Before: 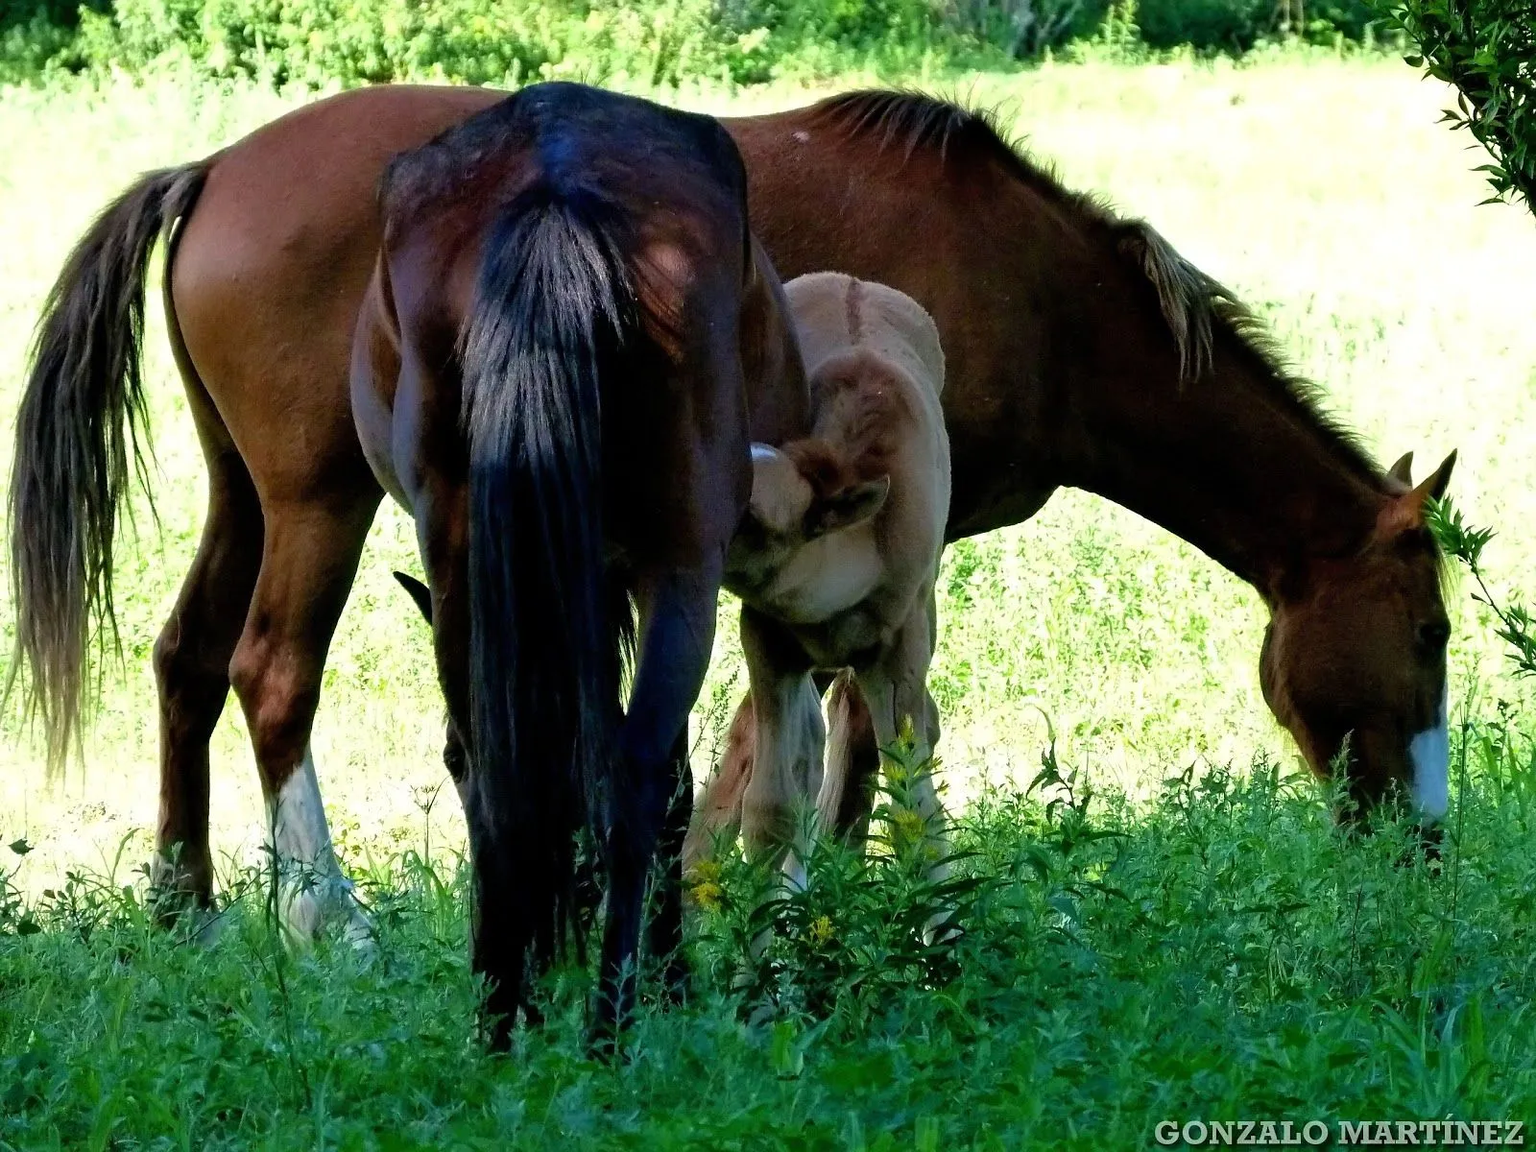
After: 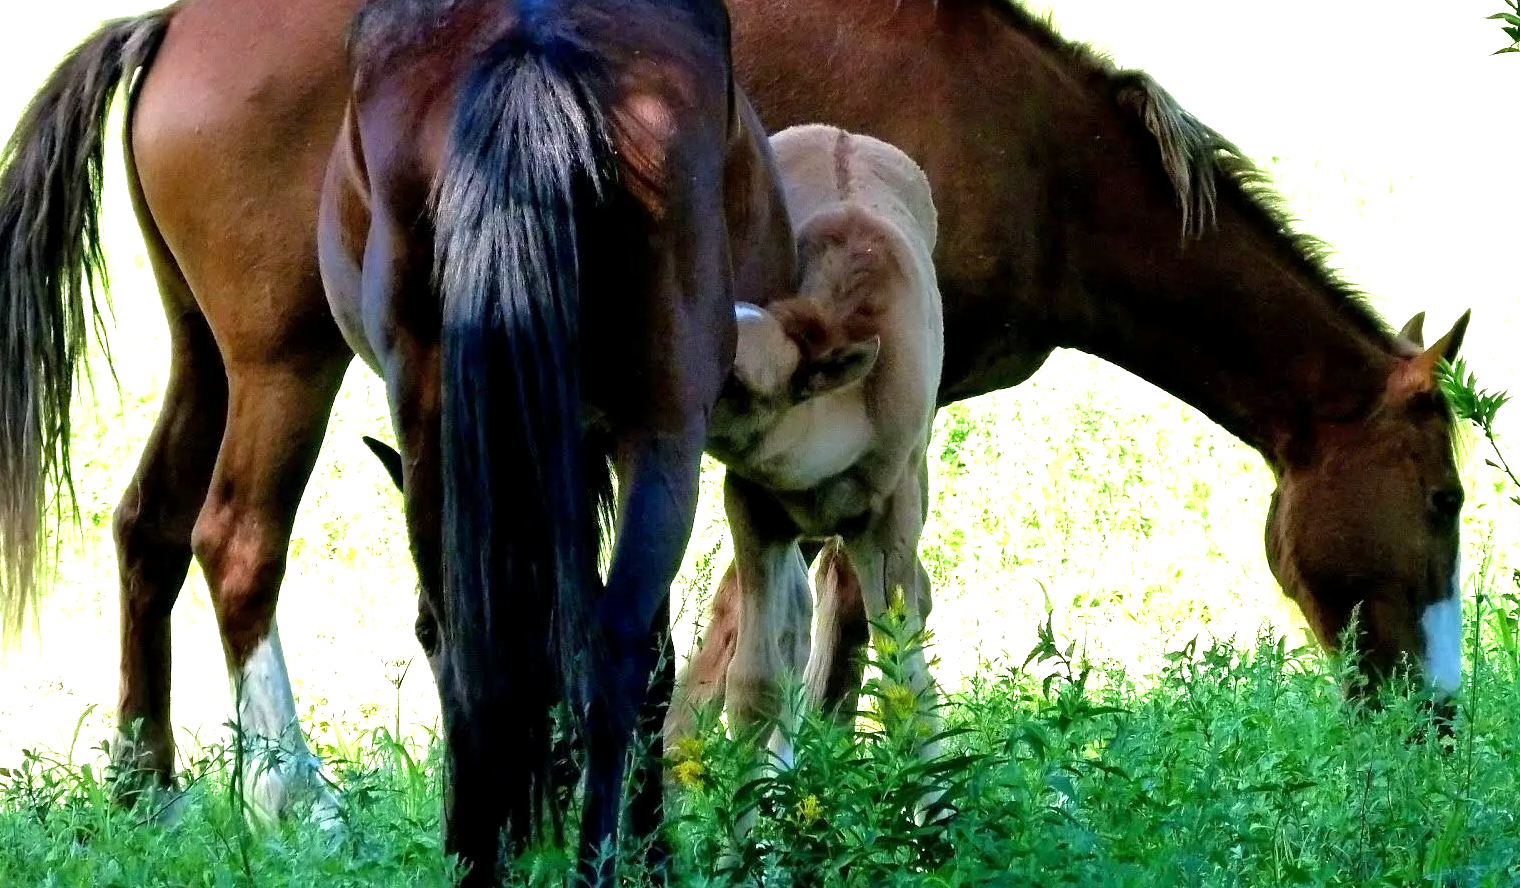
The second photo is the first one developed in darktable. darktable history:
exposure: black level correction 0.001, exposure 0.955 EV, compensate exposure bias true, compensate highlight preservation false
crop and rotate: left 2.991%, top 13.302%, right 1.981%, bottom 12.636%
